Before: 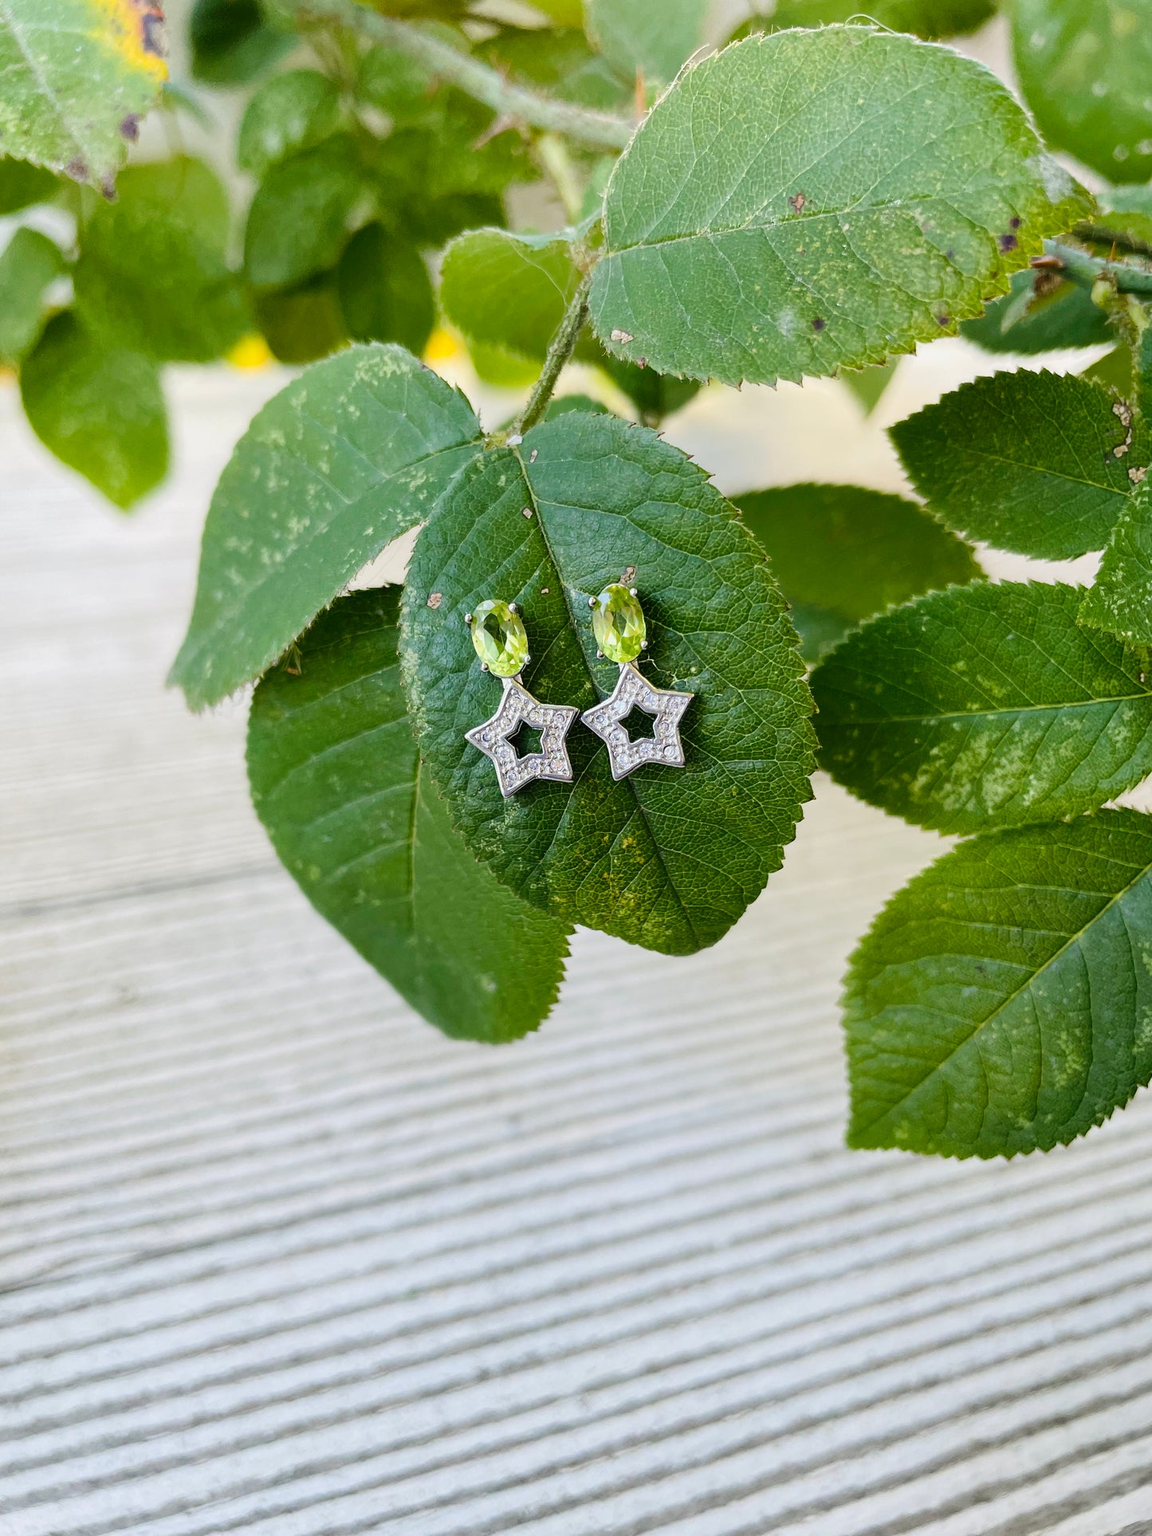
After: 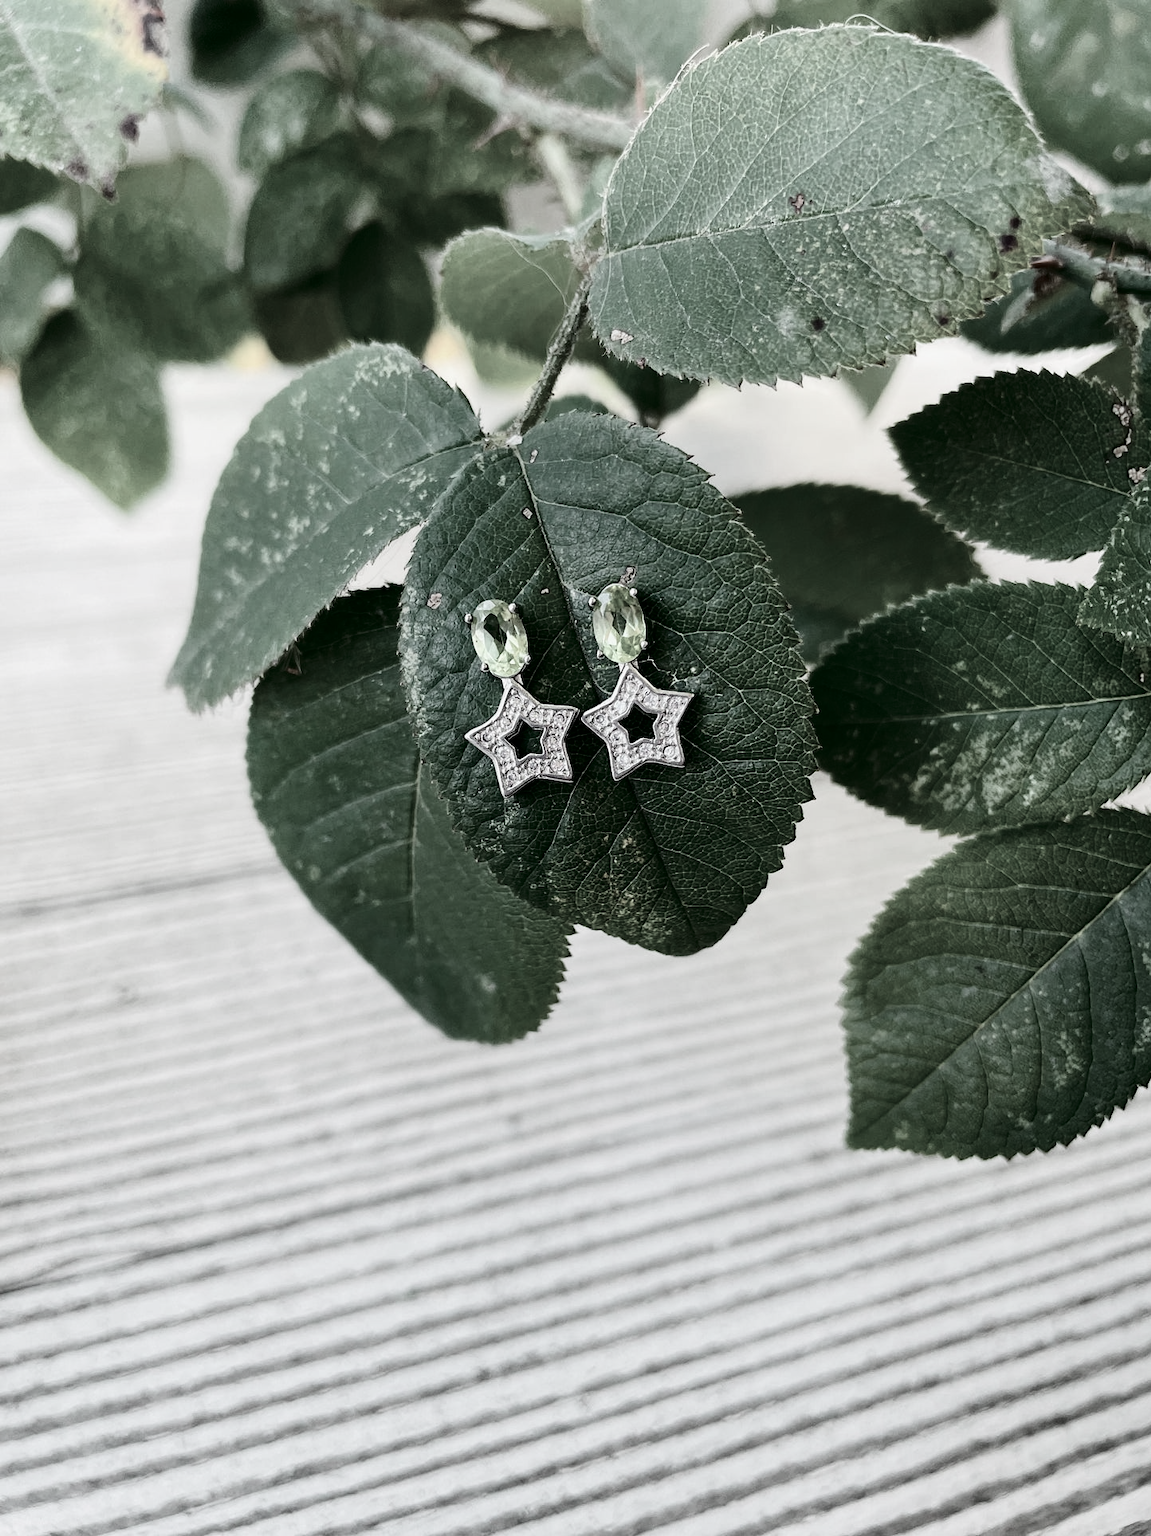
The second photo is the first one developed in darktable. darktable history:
color contrast: green-magenta contrast 0.3, blue-yellow contrast 0.15
contrast brightness saturation: contrast 0.24, brightness -0.24, saturation 0.14
